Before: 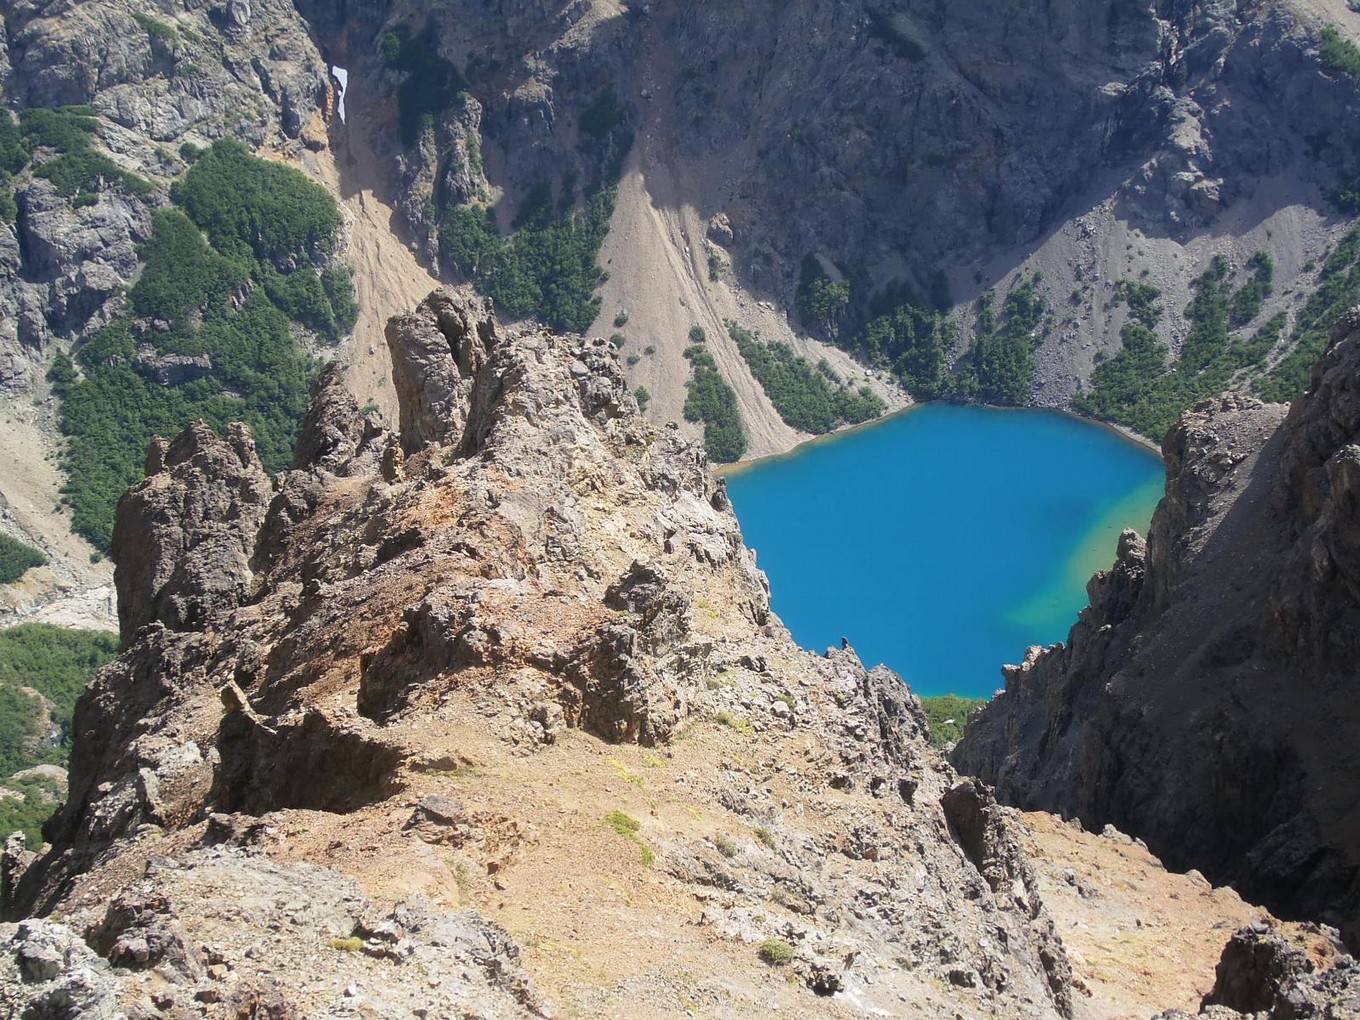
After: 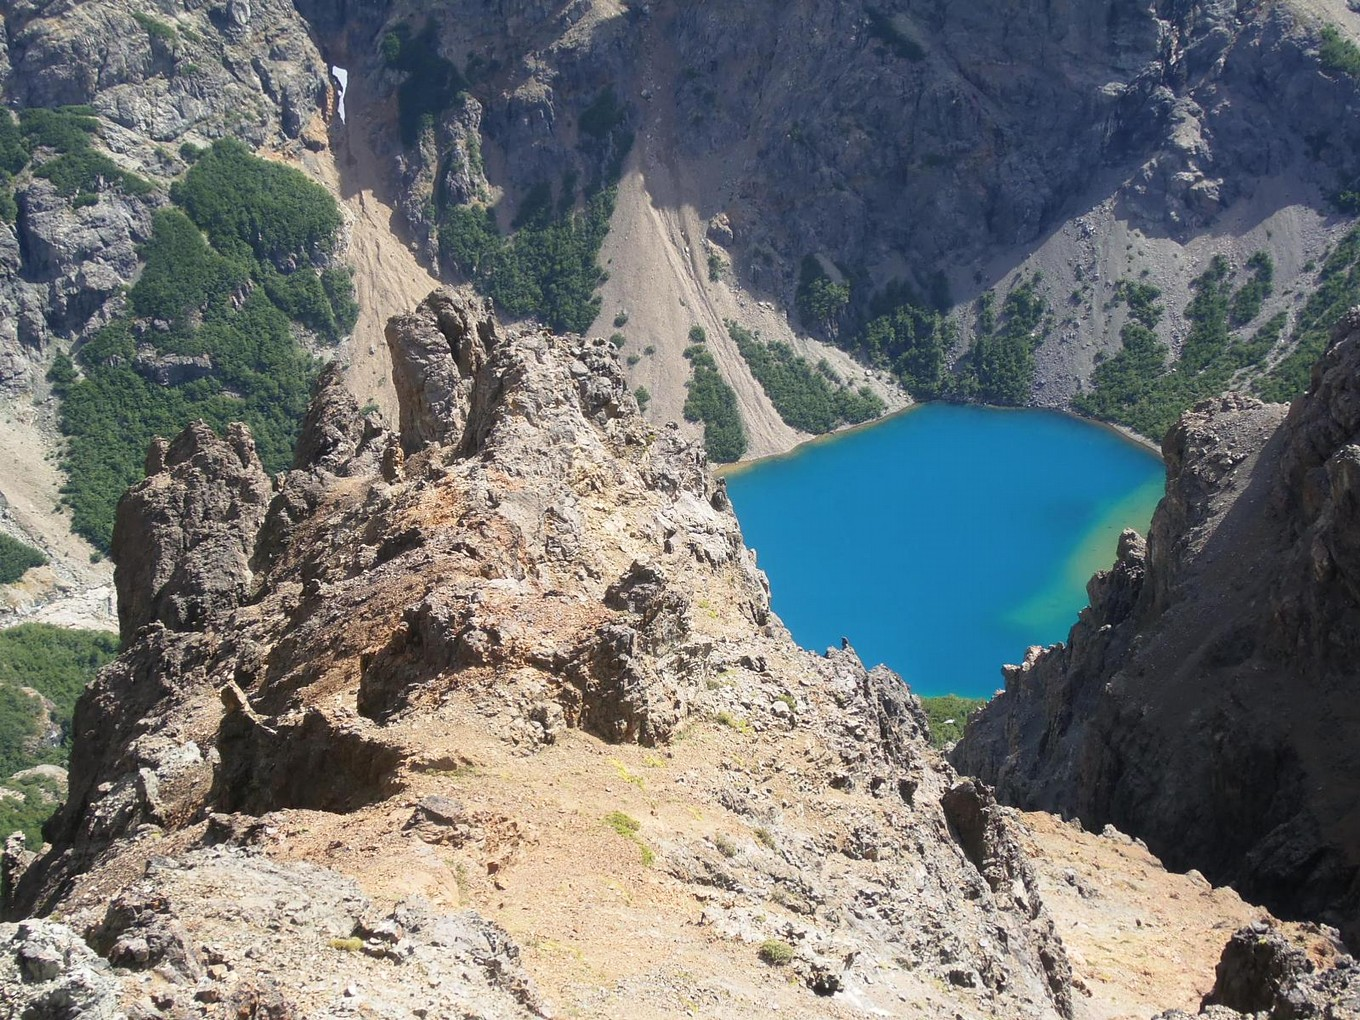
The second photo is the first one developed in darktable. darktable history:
shadows and highlights: shadows 1.47, highlights 39.78
